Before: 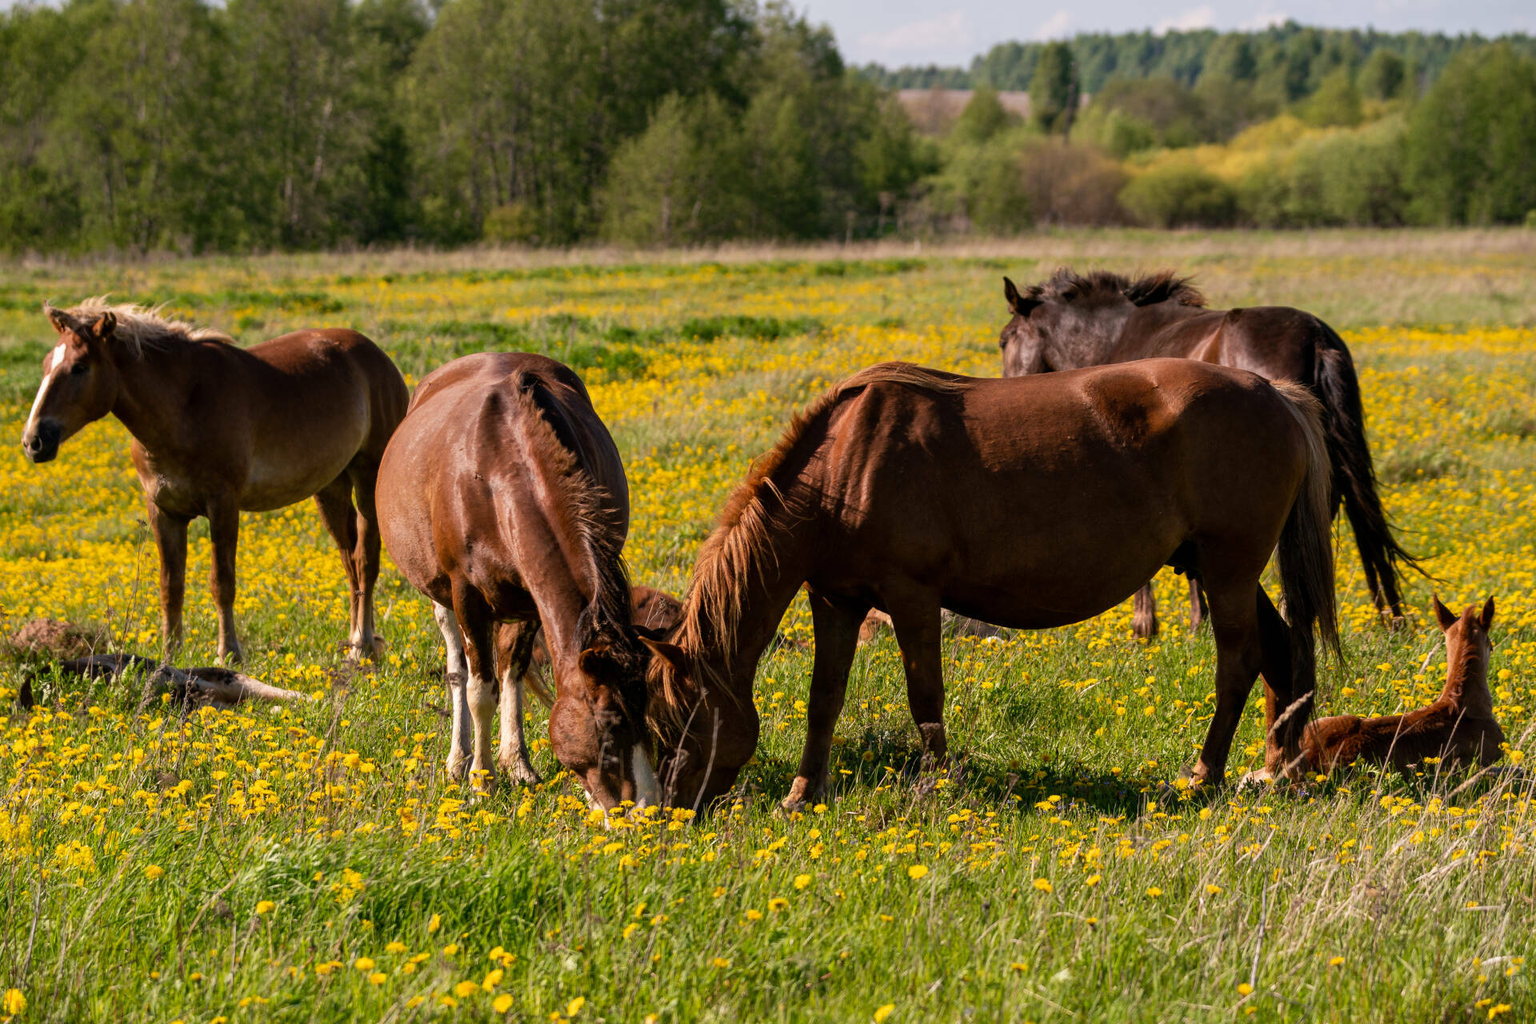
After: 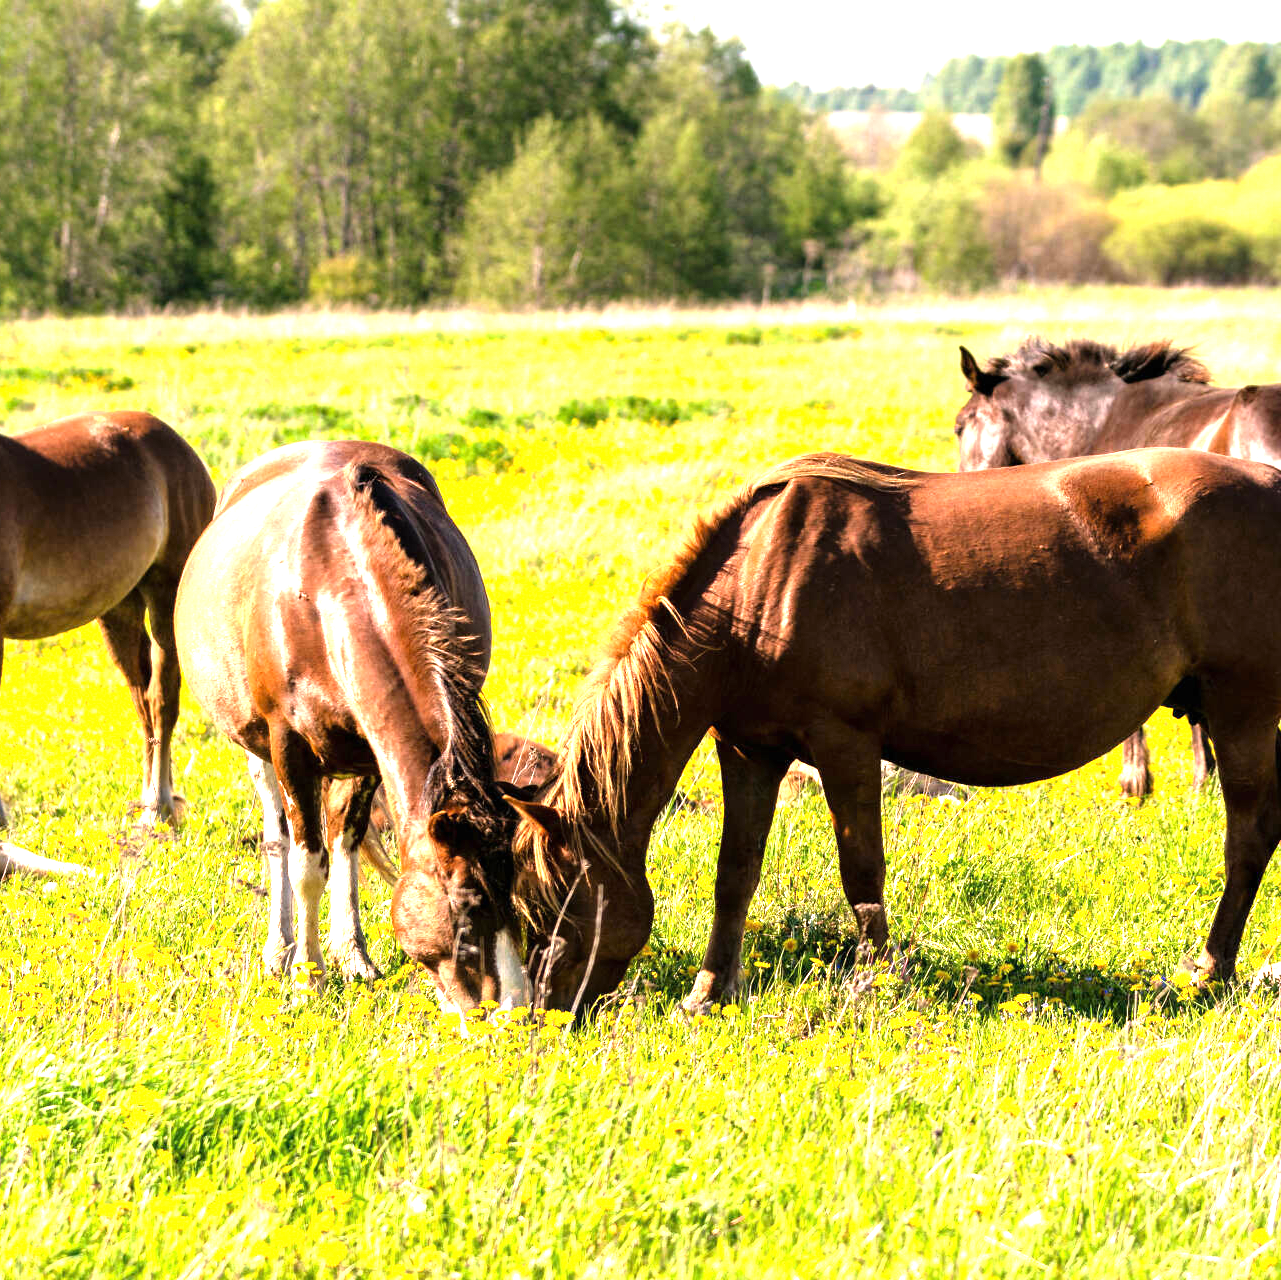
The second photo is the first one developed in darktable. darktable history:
exposure: black level correction 0, exposure 1.497 EV, compensate highlight preservation false
crop: left 15.402%, right 17.832%
tone equalizer: -8 EV -0.776 EV, -7 EV -0.705 EV, -6 EV -0.603 EV, -5 EV -0.377 EV, -3 EV 0.391 EV, -2 EV 0.6 EV, -1 EV 0.694 EV, +0 EV 0.764 EV
